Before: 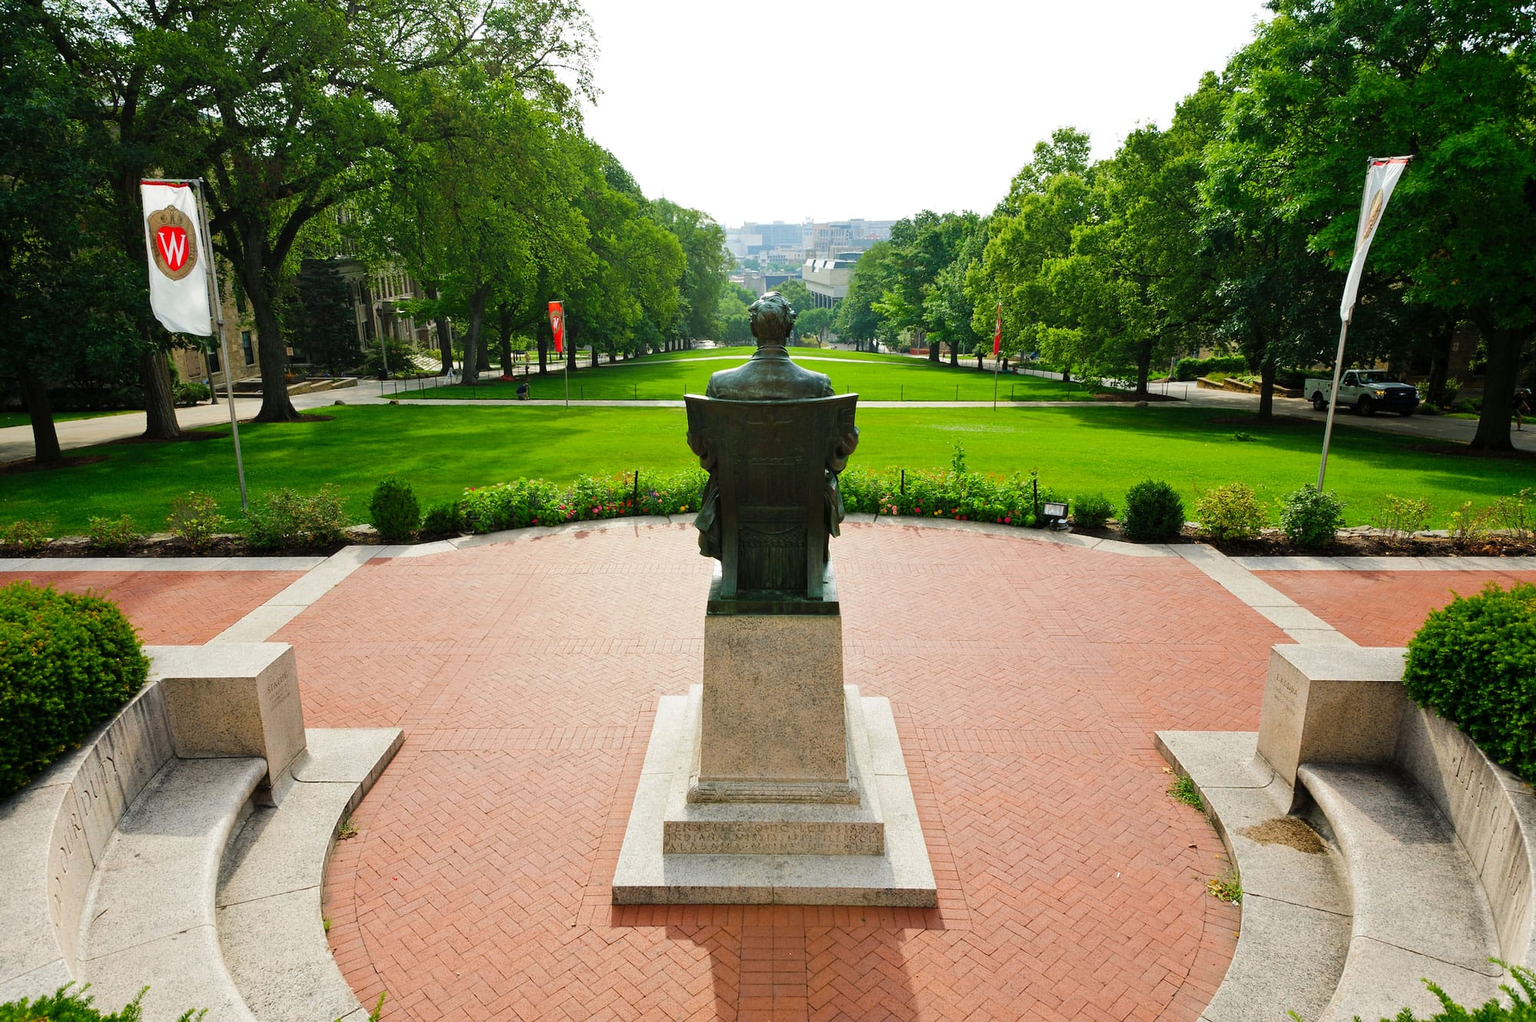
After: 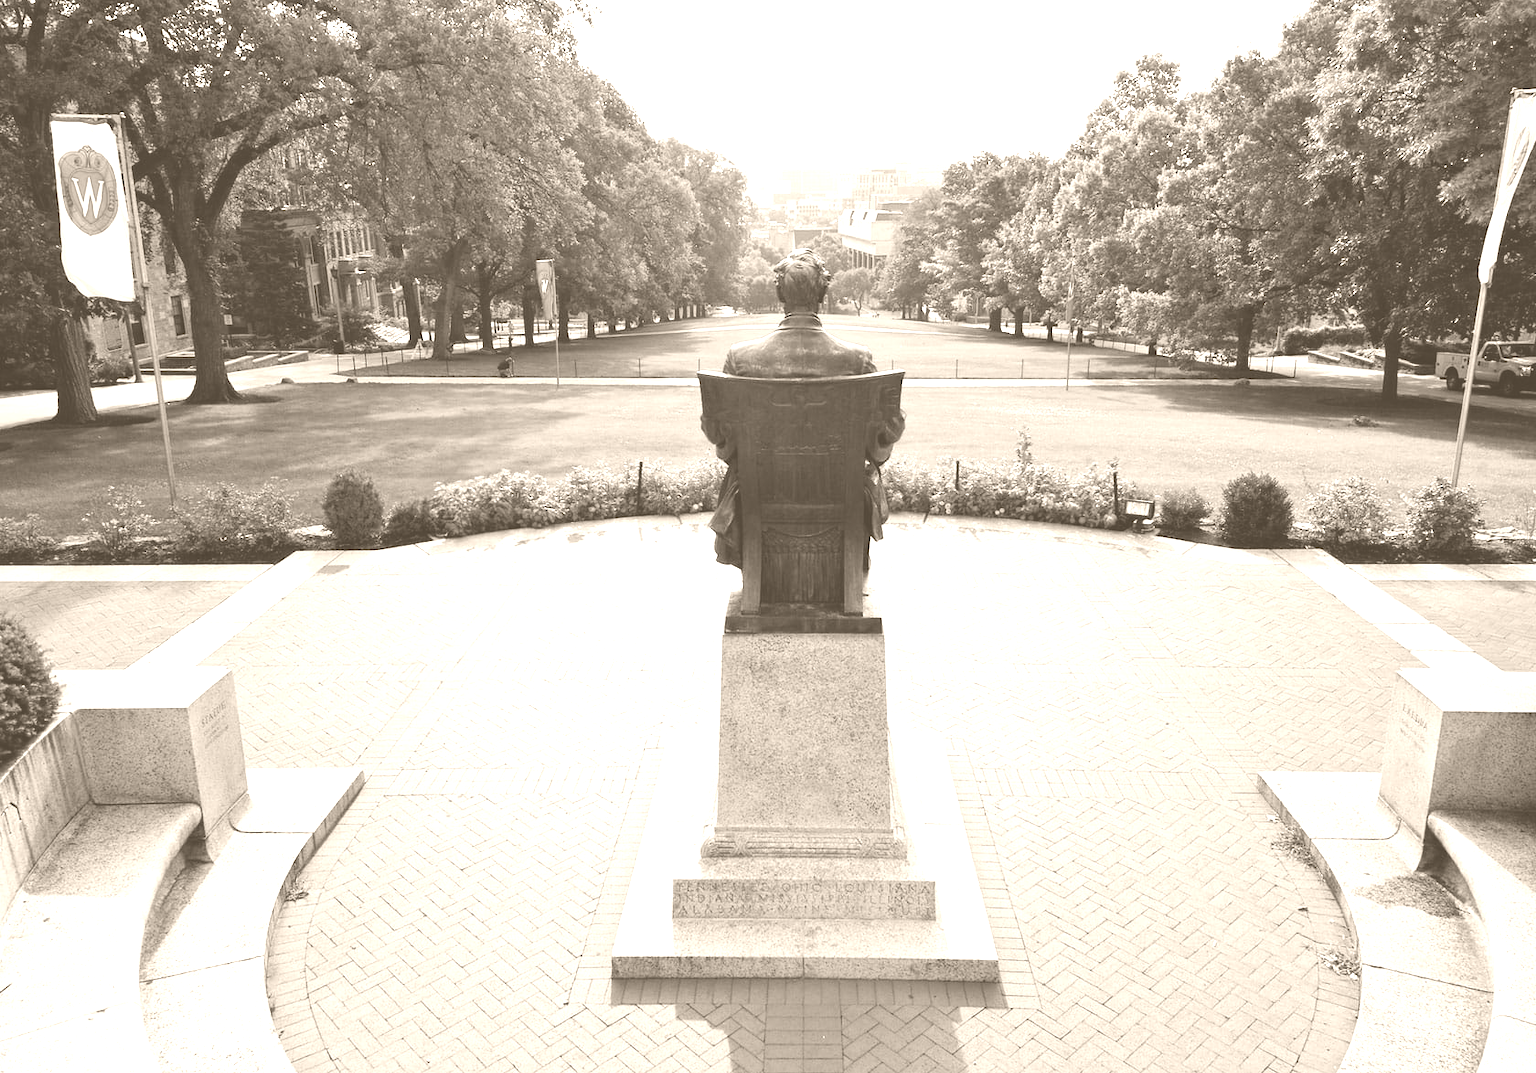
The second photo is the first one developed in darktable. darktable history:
crop: left 6.446%, top 8.188%, right 9.538%, bottom 3.548%
colorize: hue 34.49°, saturation 35.33%, source mix 100%, version 1
